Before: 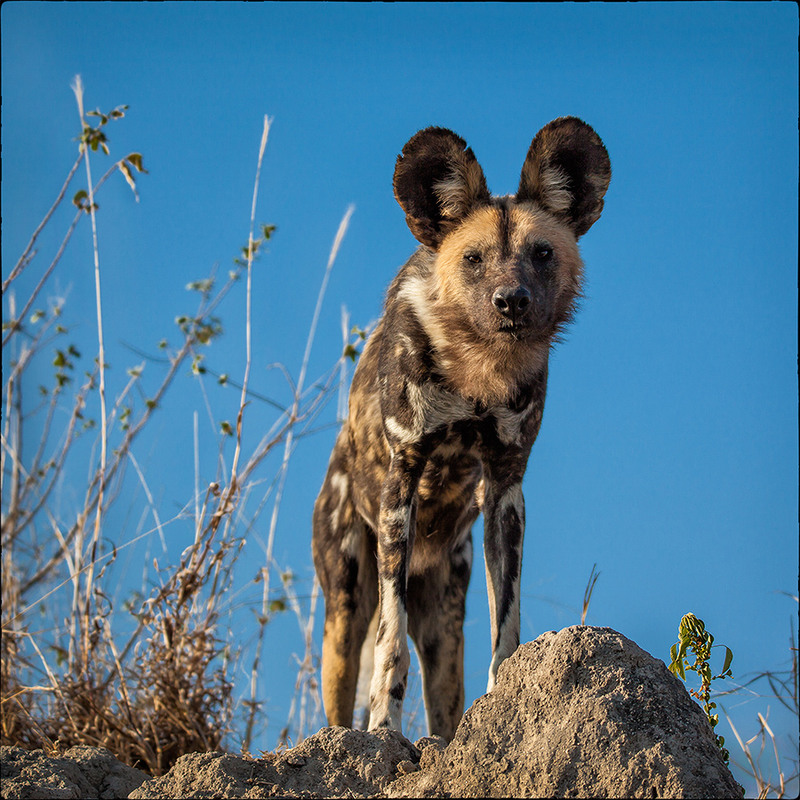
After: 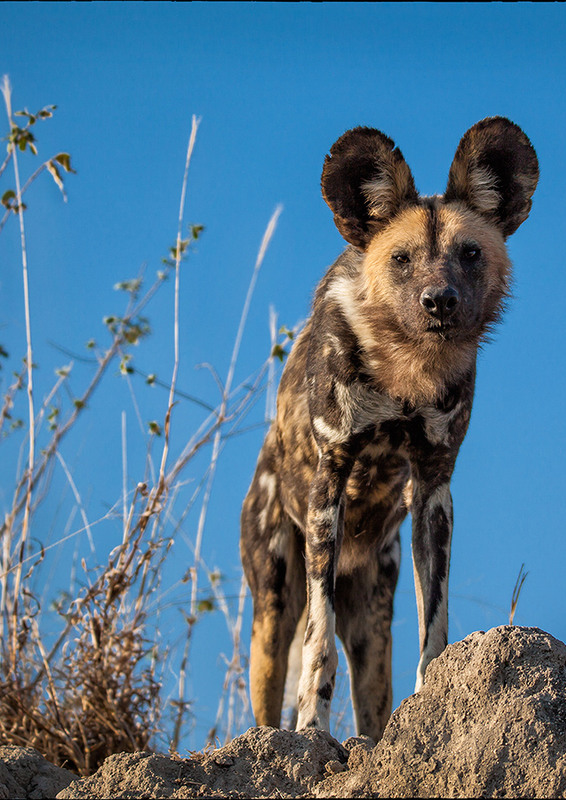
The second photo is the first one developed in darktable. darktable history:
white balance: red 1.004, blue 1.024
crop and rotate: left 9.061%, right 20.142%
